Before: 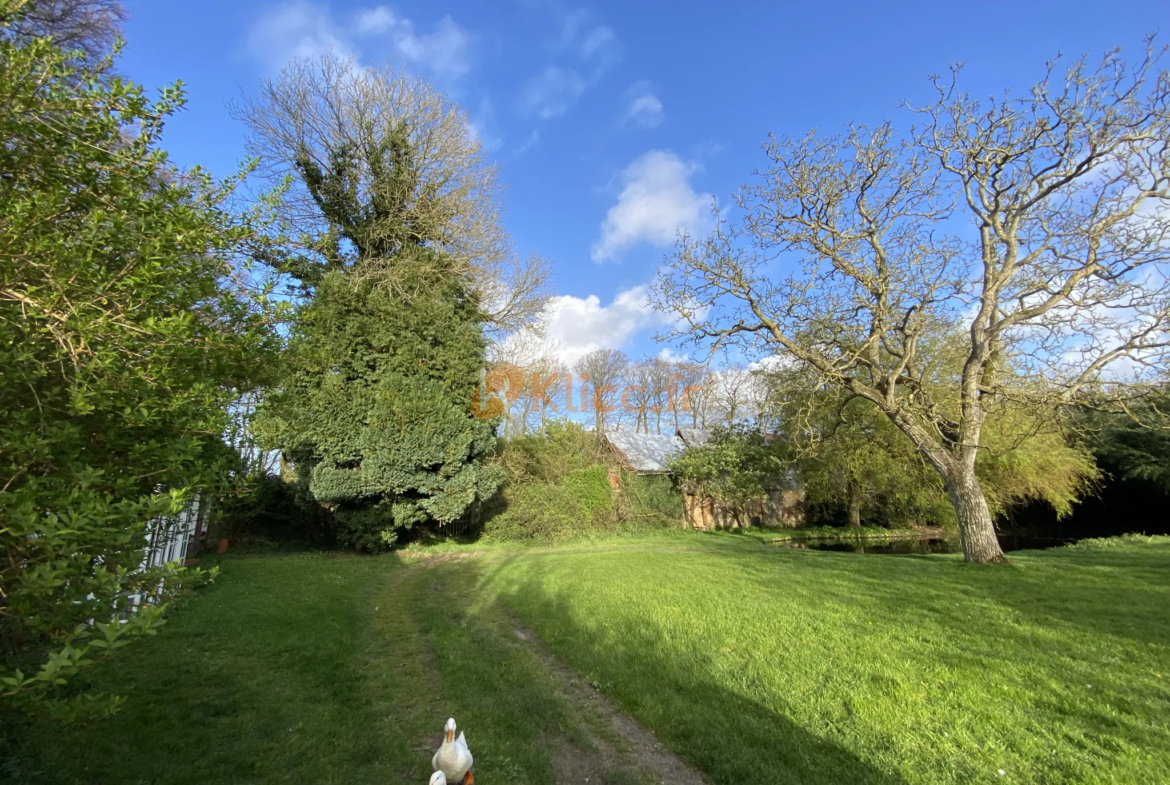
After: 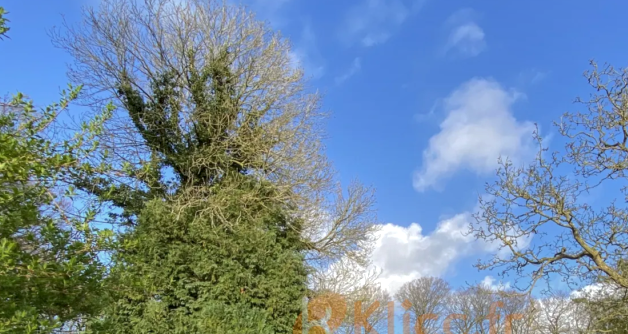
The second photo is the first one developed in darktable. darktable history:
local contrast: on, module defaults
shadows and highlights: shadows 39.7, highlights -60.07
crop: left 15.255%, top 9.184%, right 31.001%, bottom 48.17%
